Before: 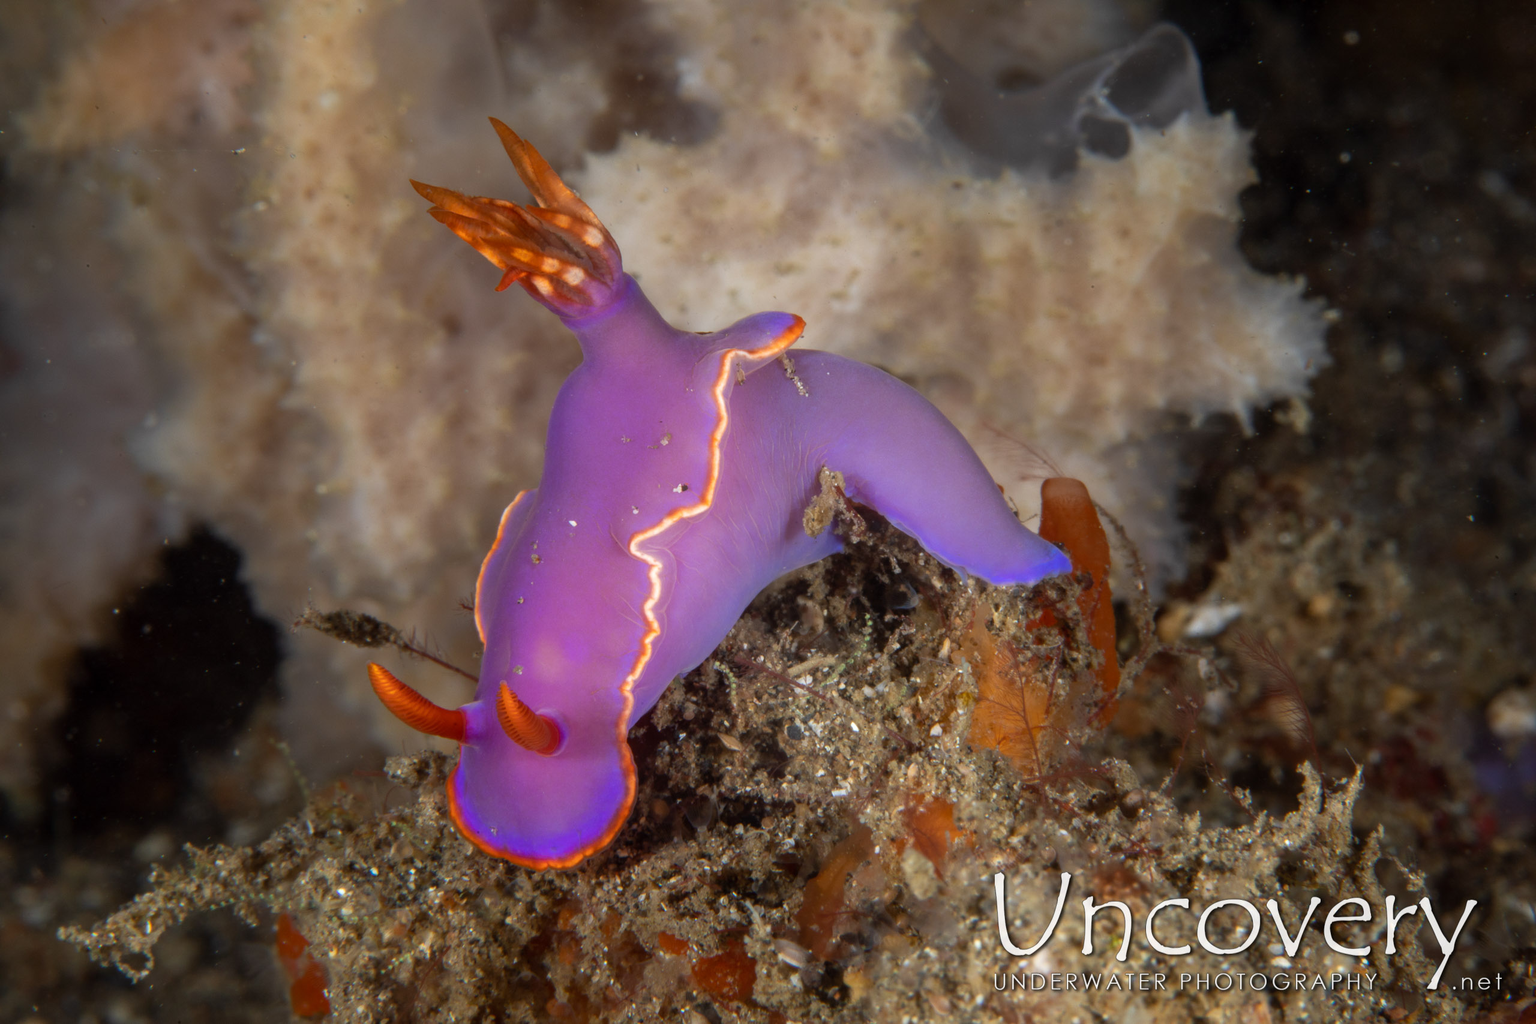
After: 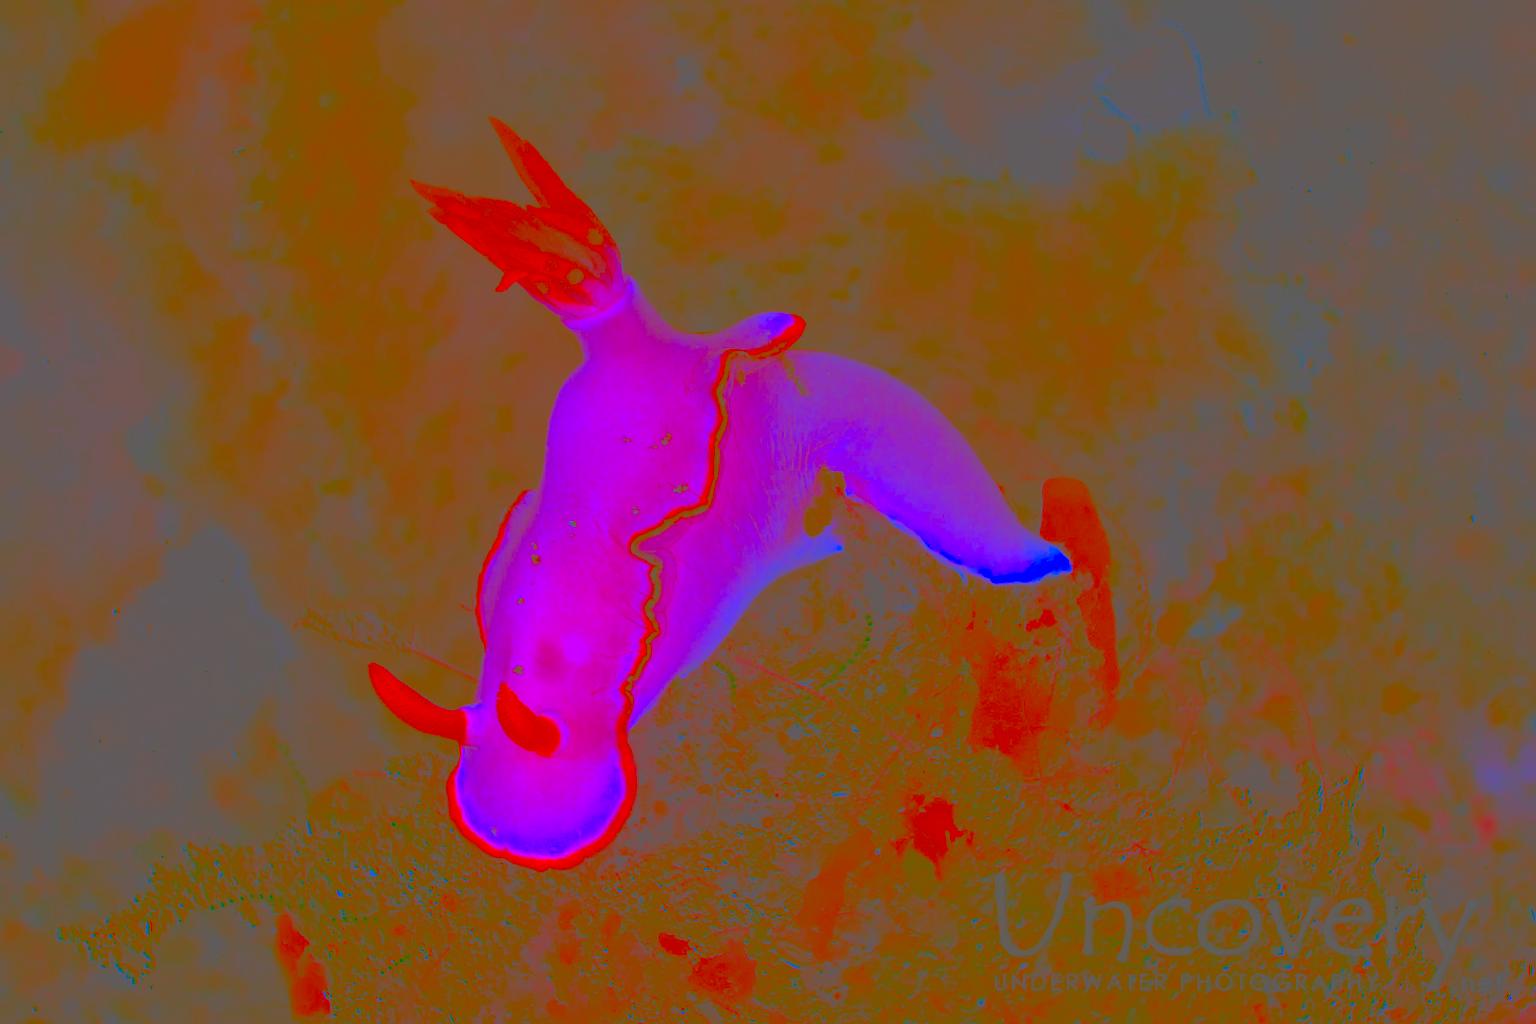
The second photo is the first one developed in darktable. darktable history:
sharpen: on, module defaults
contrast brightness saturation: contrast -0.99, brightness -0.17, saturation 0.75
color balance rgb: perceptual saturation grading › global saturation 25%, perceptual brilliance grading › mid-tones 10%, perceptual brilliance grading › shadows 15%, global vibrance 20%
tone equalizer: -8 EV -0.417 EV, -7 EV -0.389 EV, -6 EV -0.333 EV, -5 EV -0.222 EV, -3 EV 0.222 EV, -2 EV 0.333 EV, -1 EV 0.389 EV, +0 EV 0.417 EV, edges refinement/feathering 500, mask exposure compensation -1.25 EV, preserve details no
